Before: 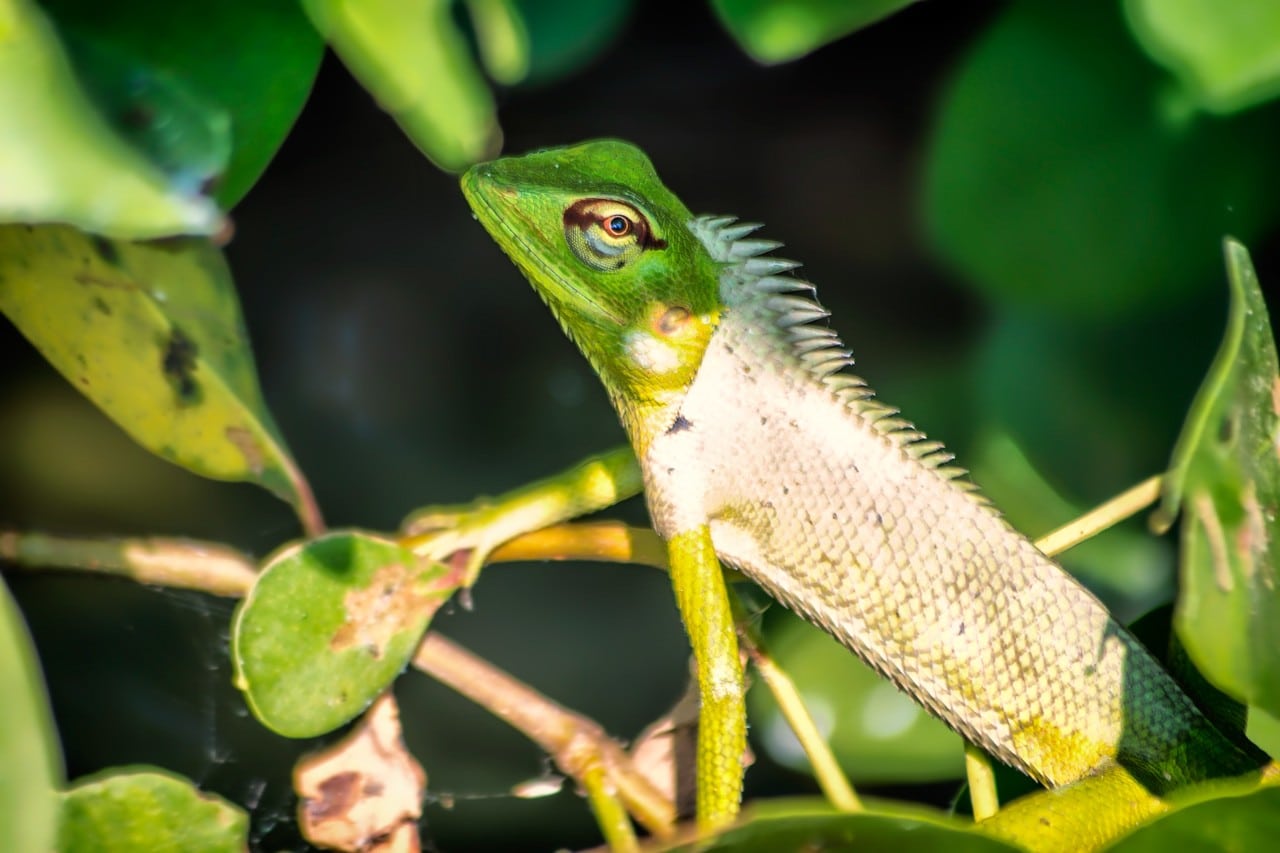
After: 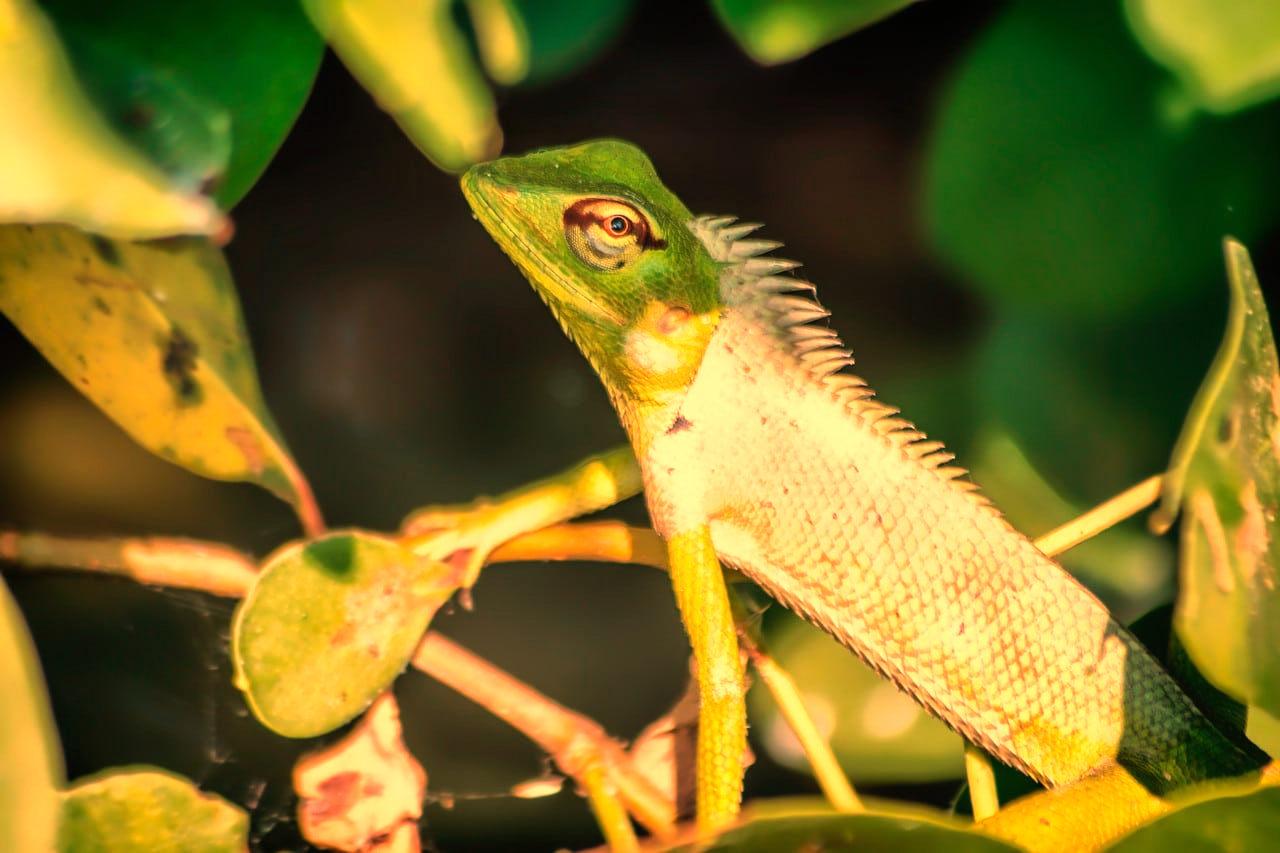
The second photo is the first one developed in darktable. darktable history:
contrast equalizer: octaves 7, y [[0.6 ×6], [0.55 ×6], [0 ×6], [0 ×6], [0 ×6]], mix -0.1
white balance: red 1.467, blue 0.684
